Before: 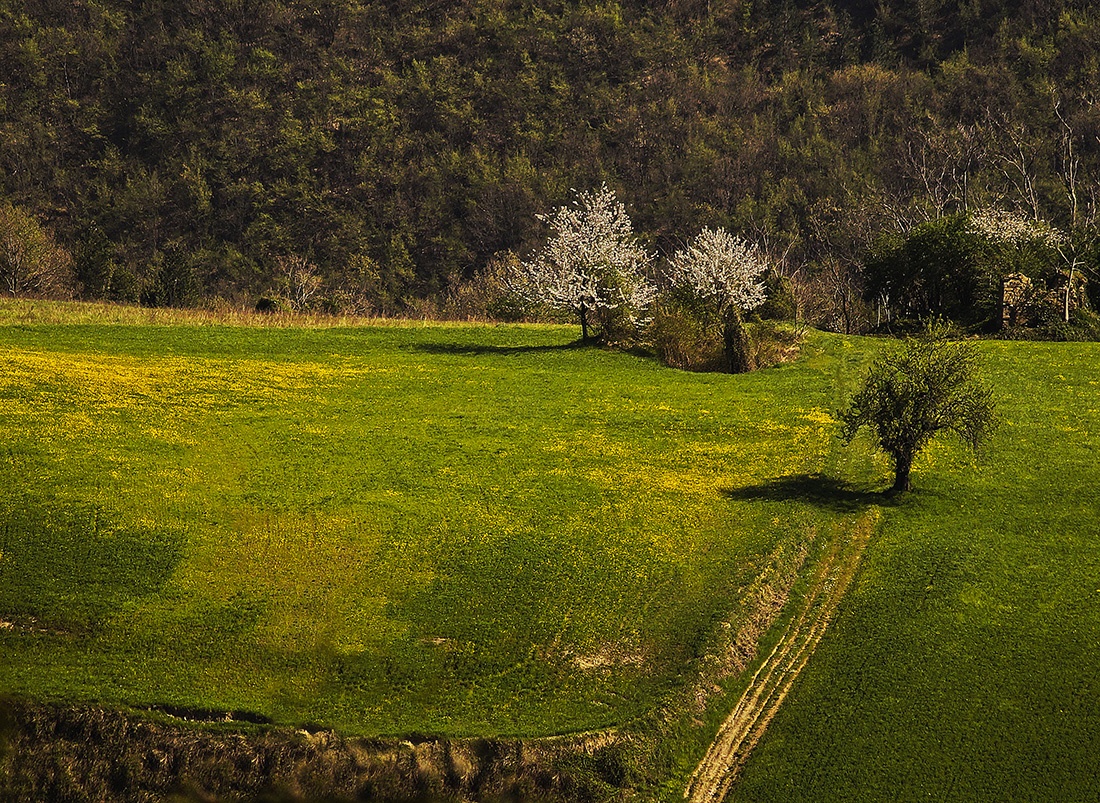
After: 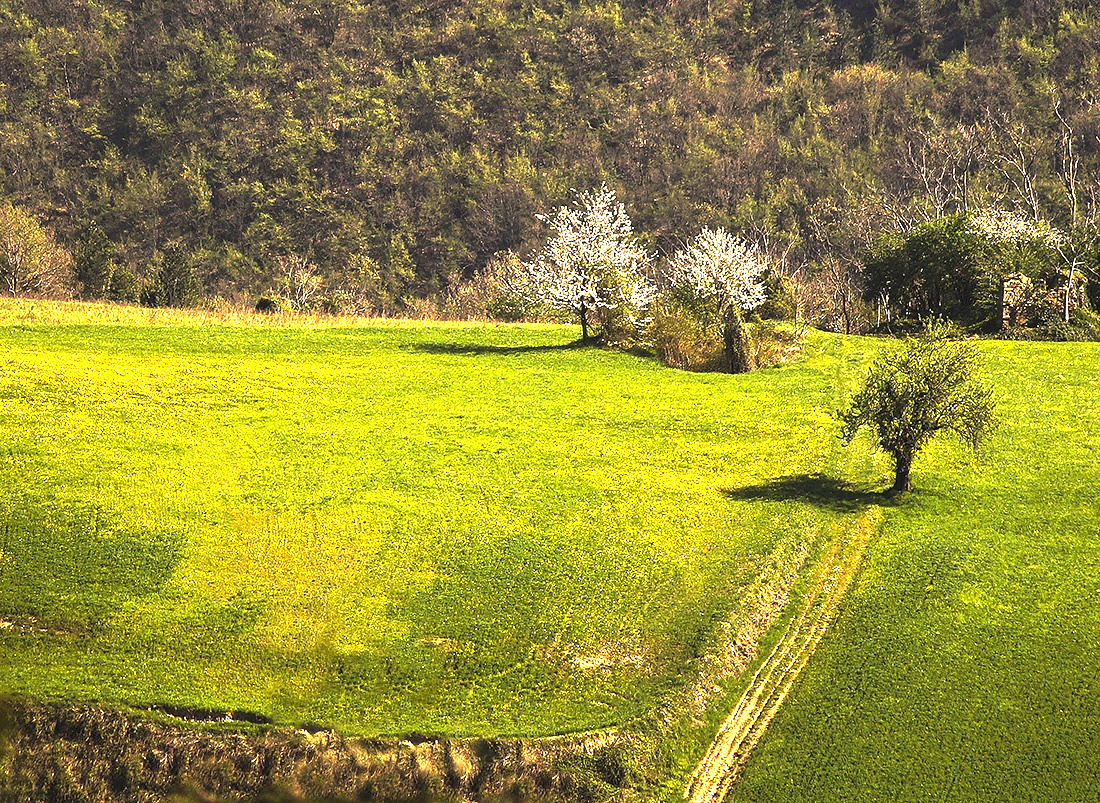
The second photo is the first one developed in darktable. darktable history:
exposure: exposure 2.02 EV, compensate highlight preservation false
